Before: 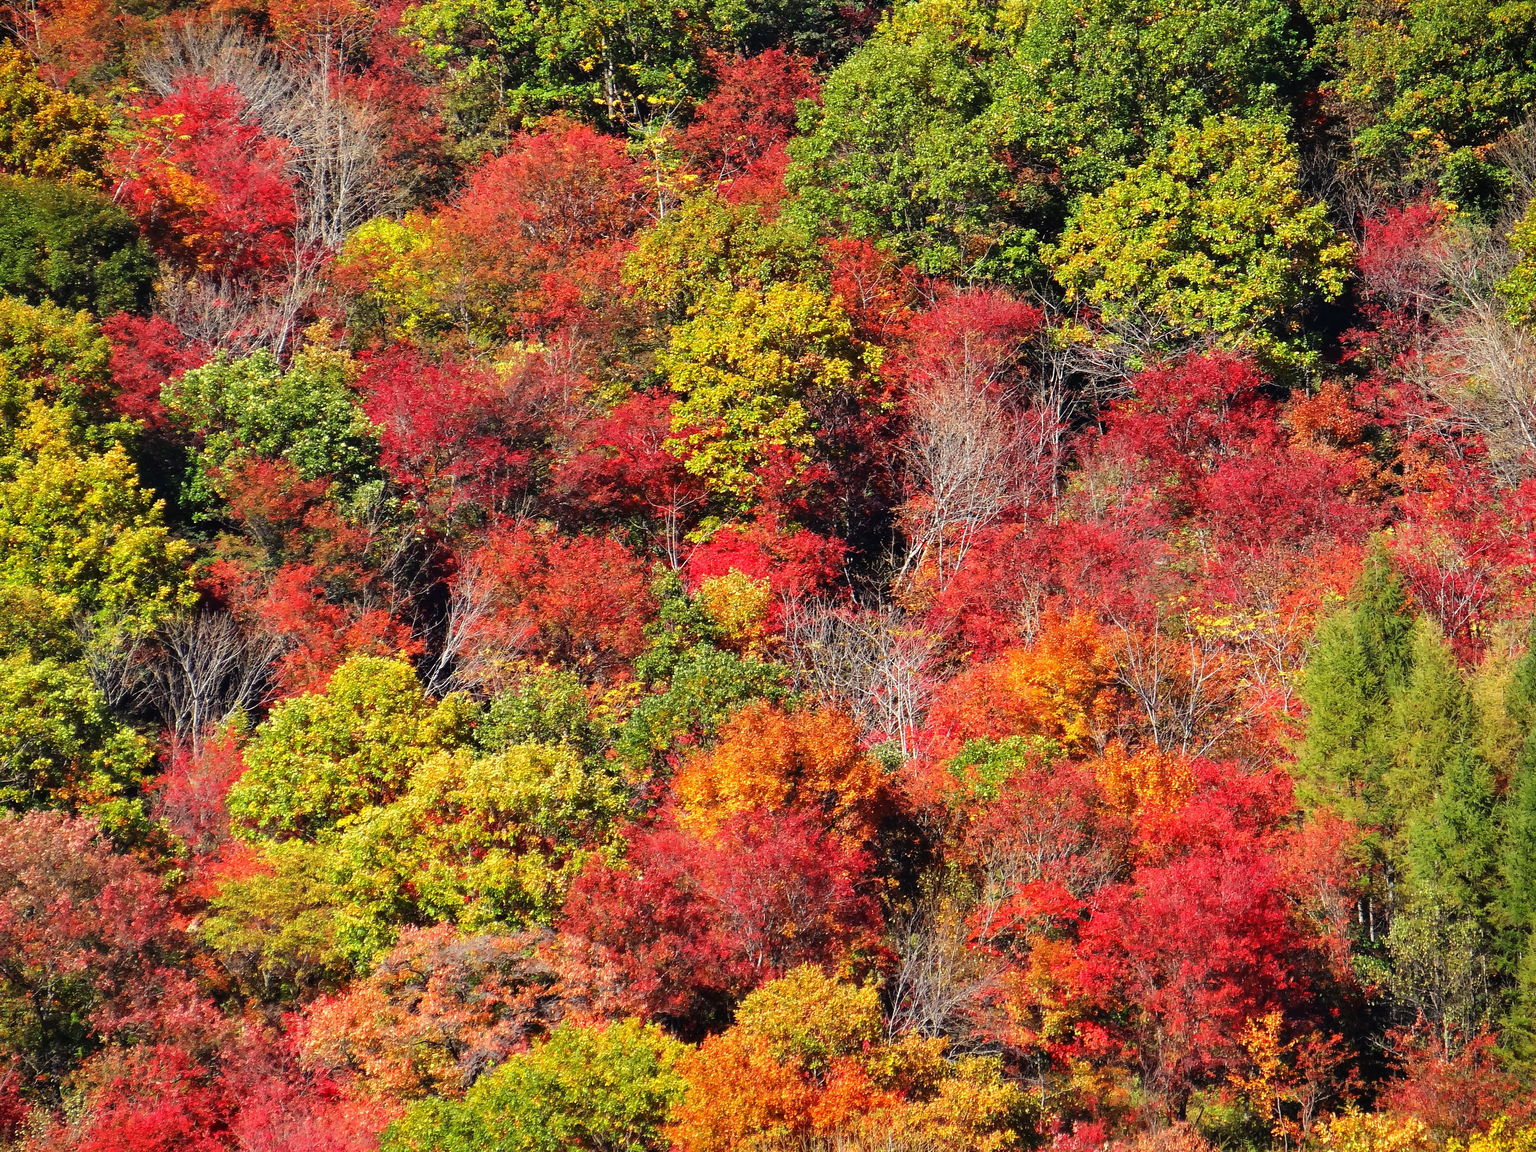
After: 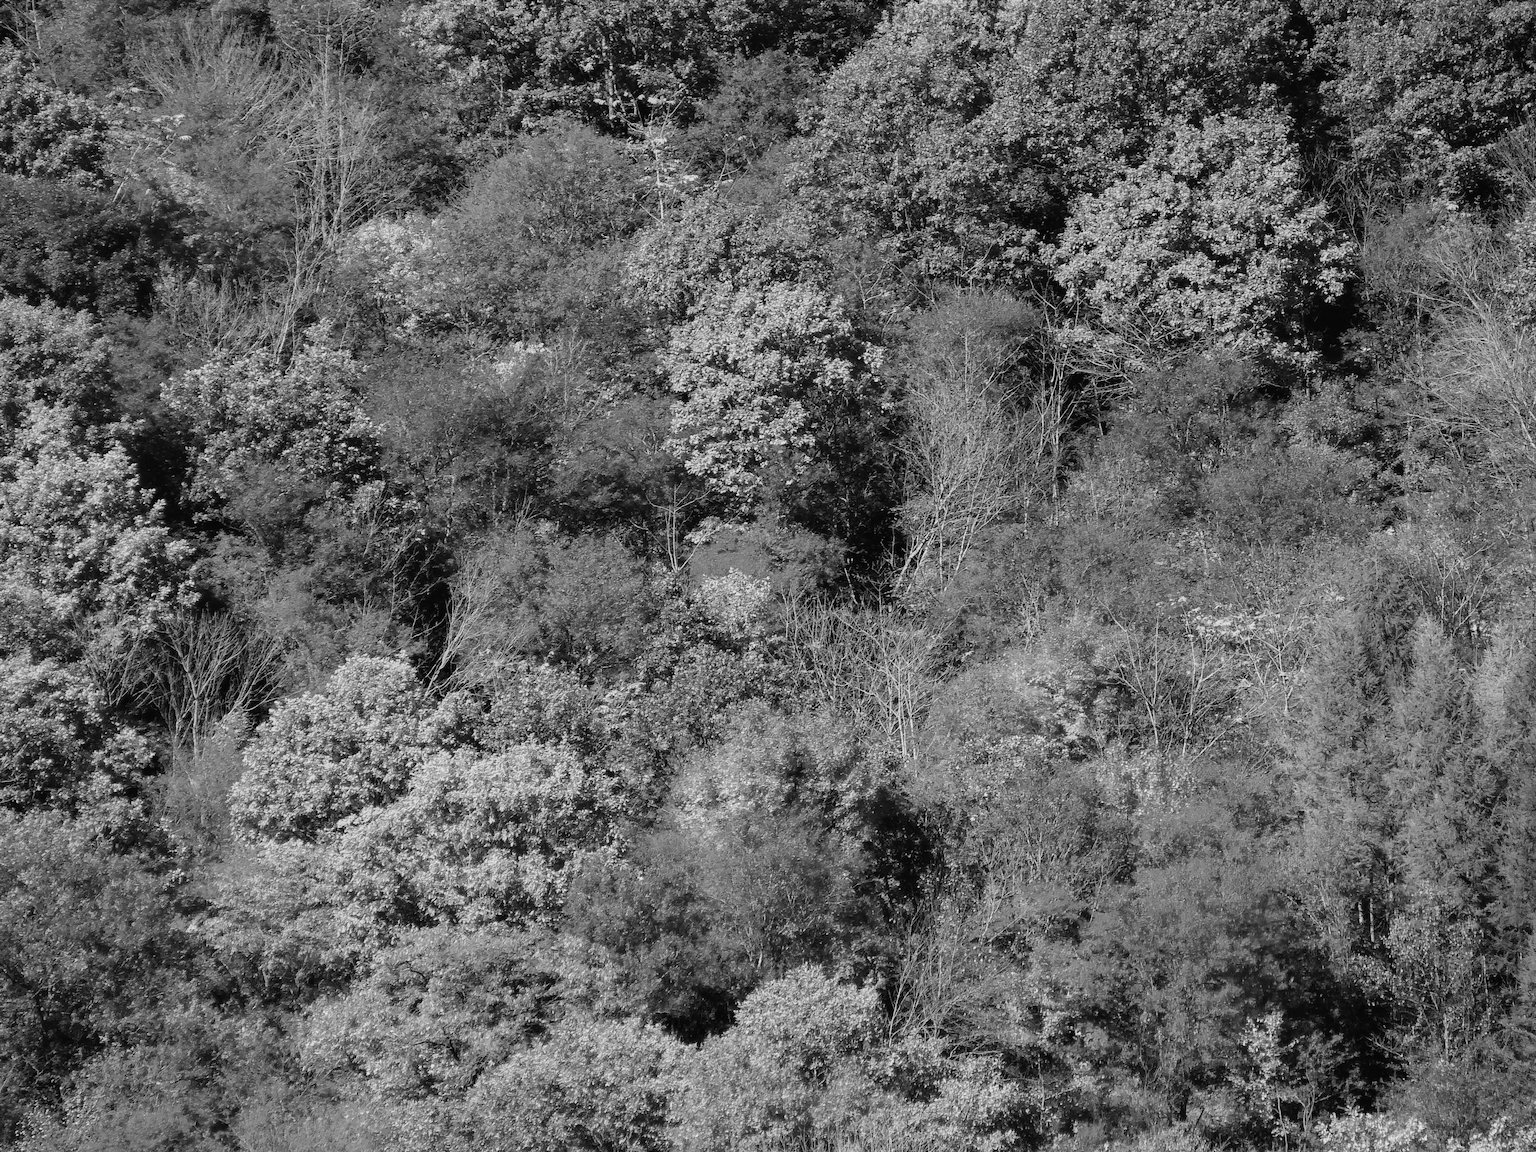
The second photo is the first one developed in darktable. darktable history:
color correction: highlights a* 10.21, highlights b* 9.79, shadows a* 8.61, shadows b* 7.88, saturation 0.8
monochrome: a 79.32, b 81.83, size 1.1
